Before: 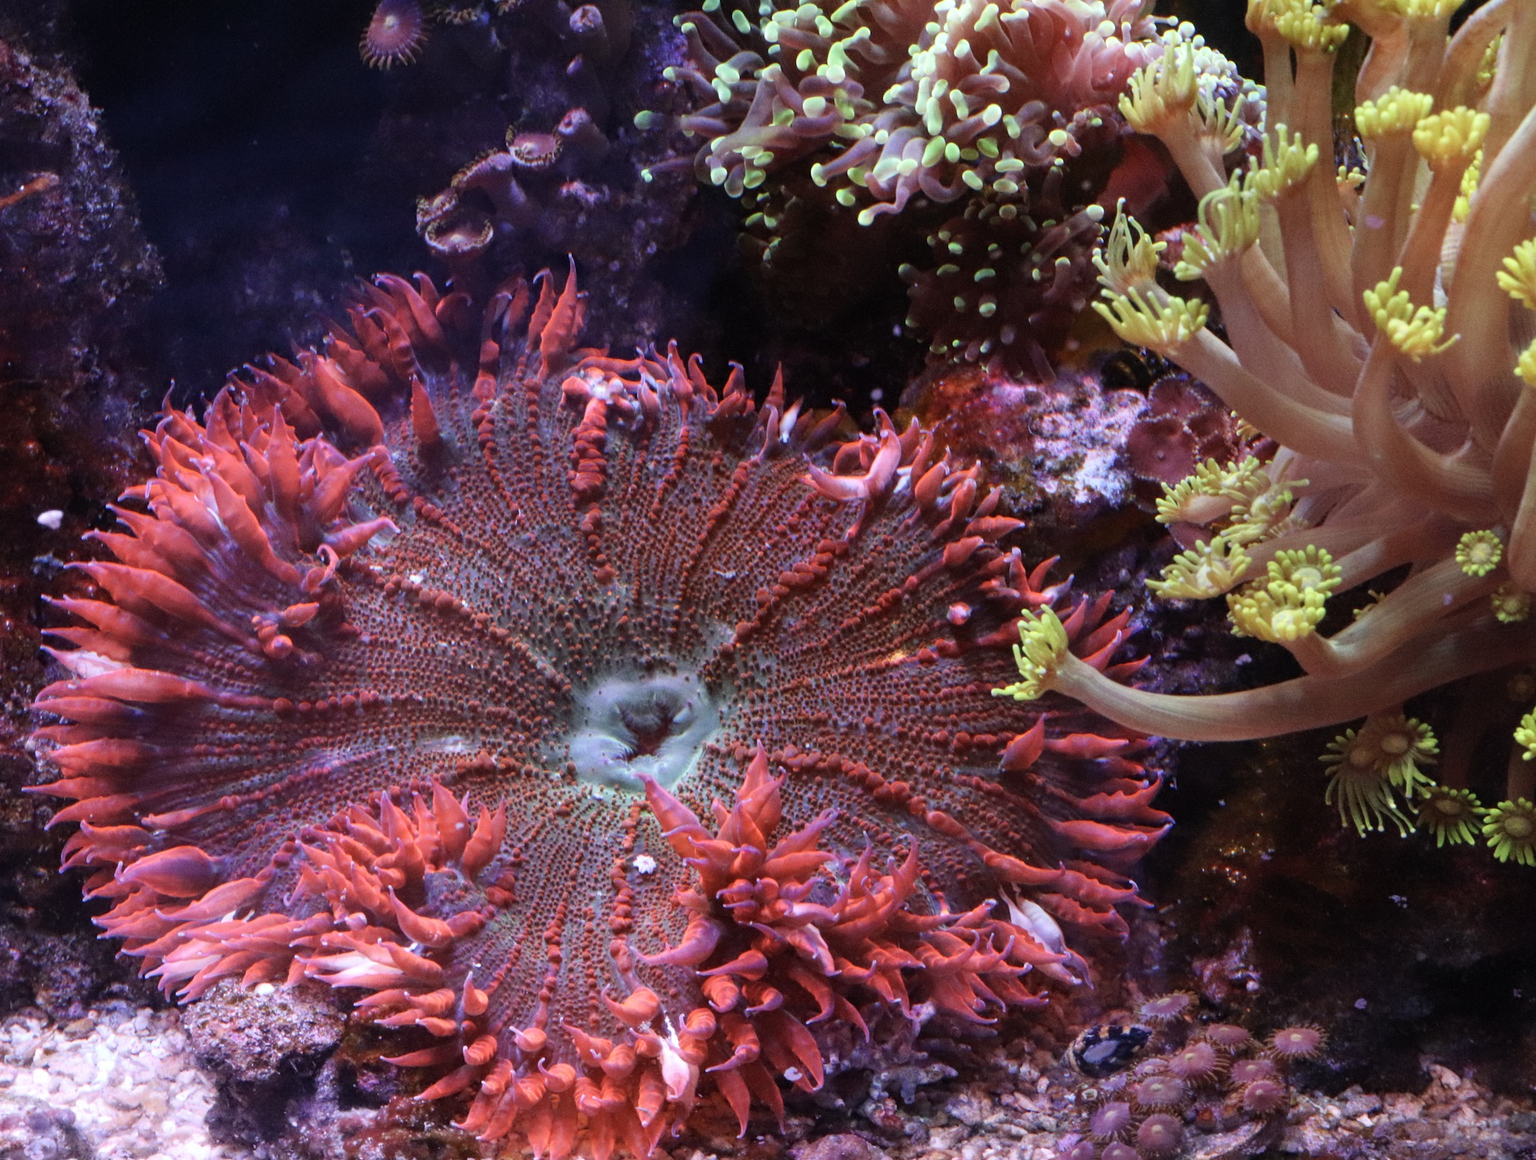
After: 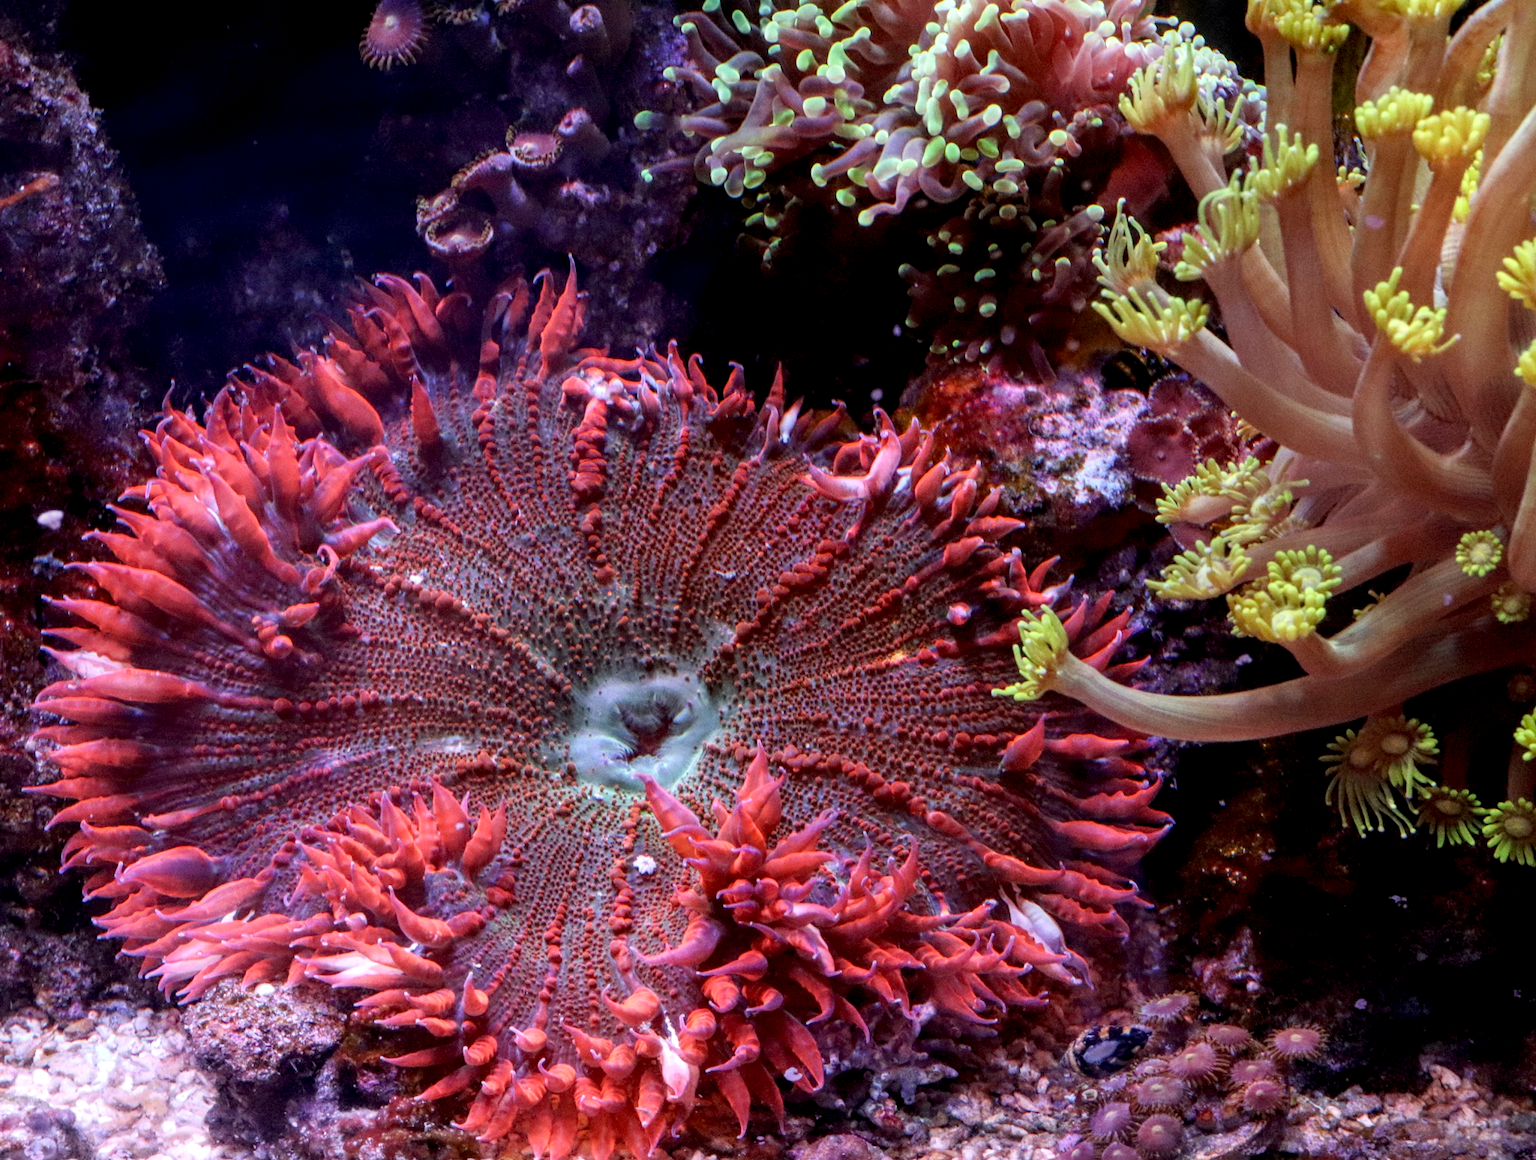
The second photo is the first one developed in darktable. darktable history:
local contrast: on, module defaults
exposure: black level correction 0.007, compensate highlight preservation false
